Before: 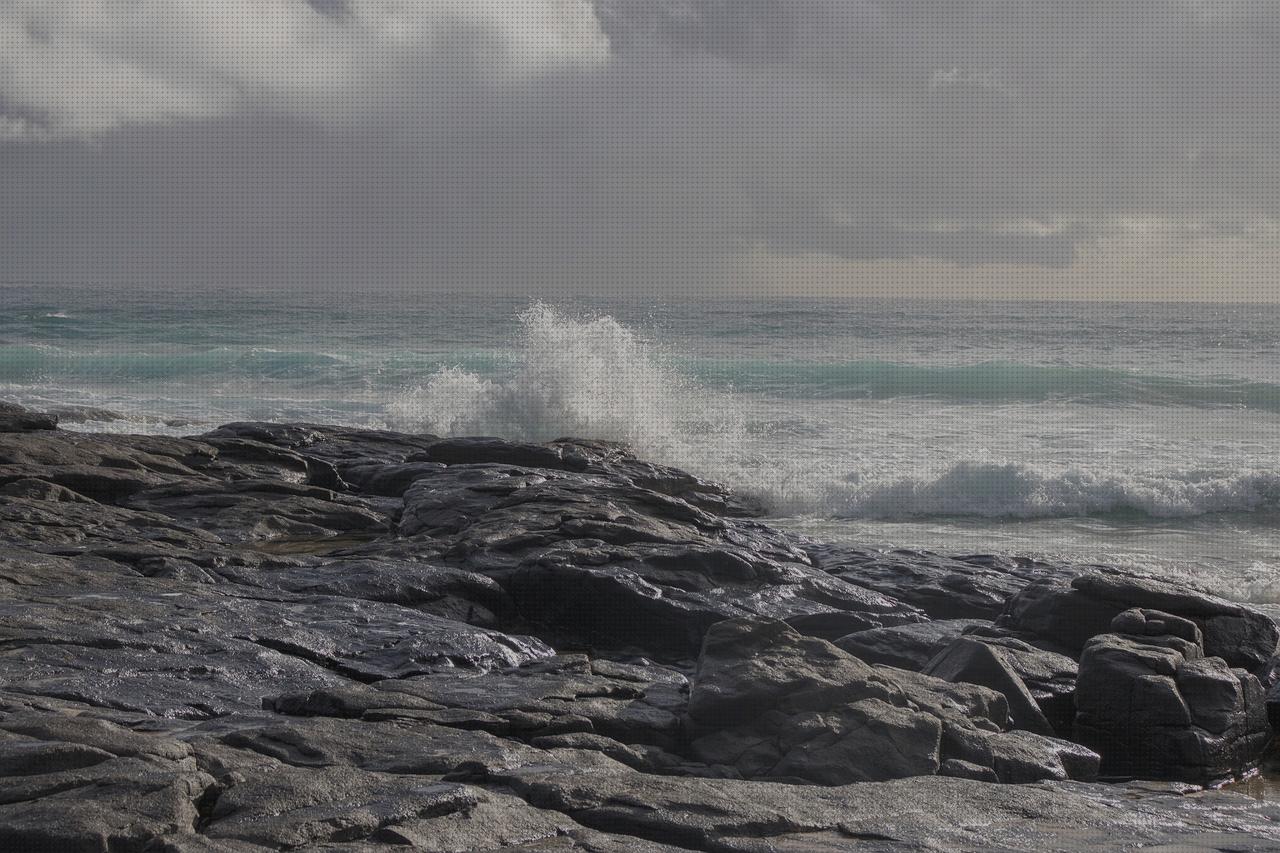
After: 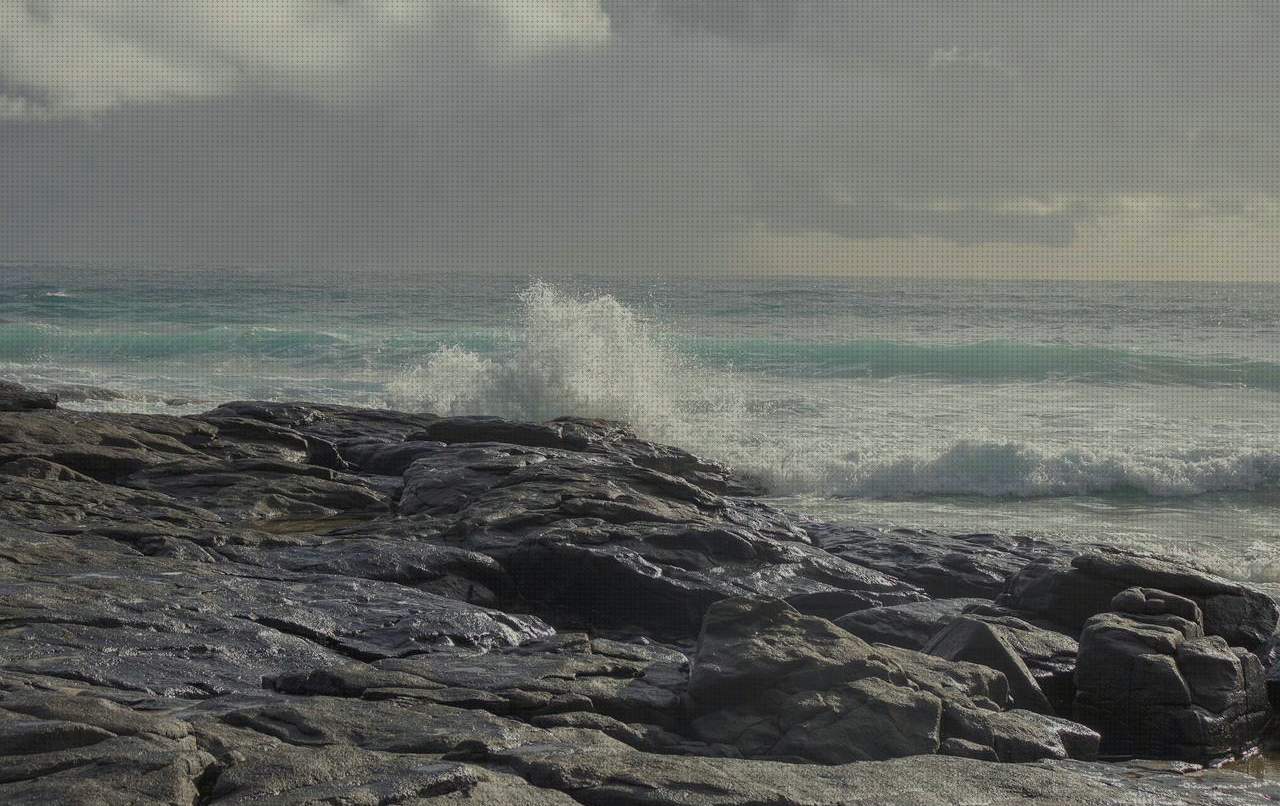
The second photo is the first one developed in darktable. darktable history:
rotate and perspective: crop left 0, crop top 0
crop and rotate: top 2.479%, bottom 3.018%
color balance: output saturation 120%
color correction: highlights a* -4.28, highlights b* 6.53
